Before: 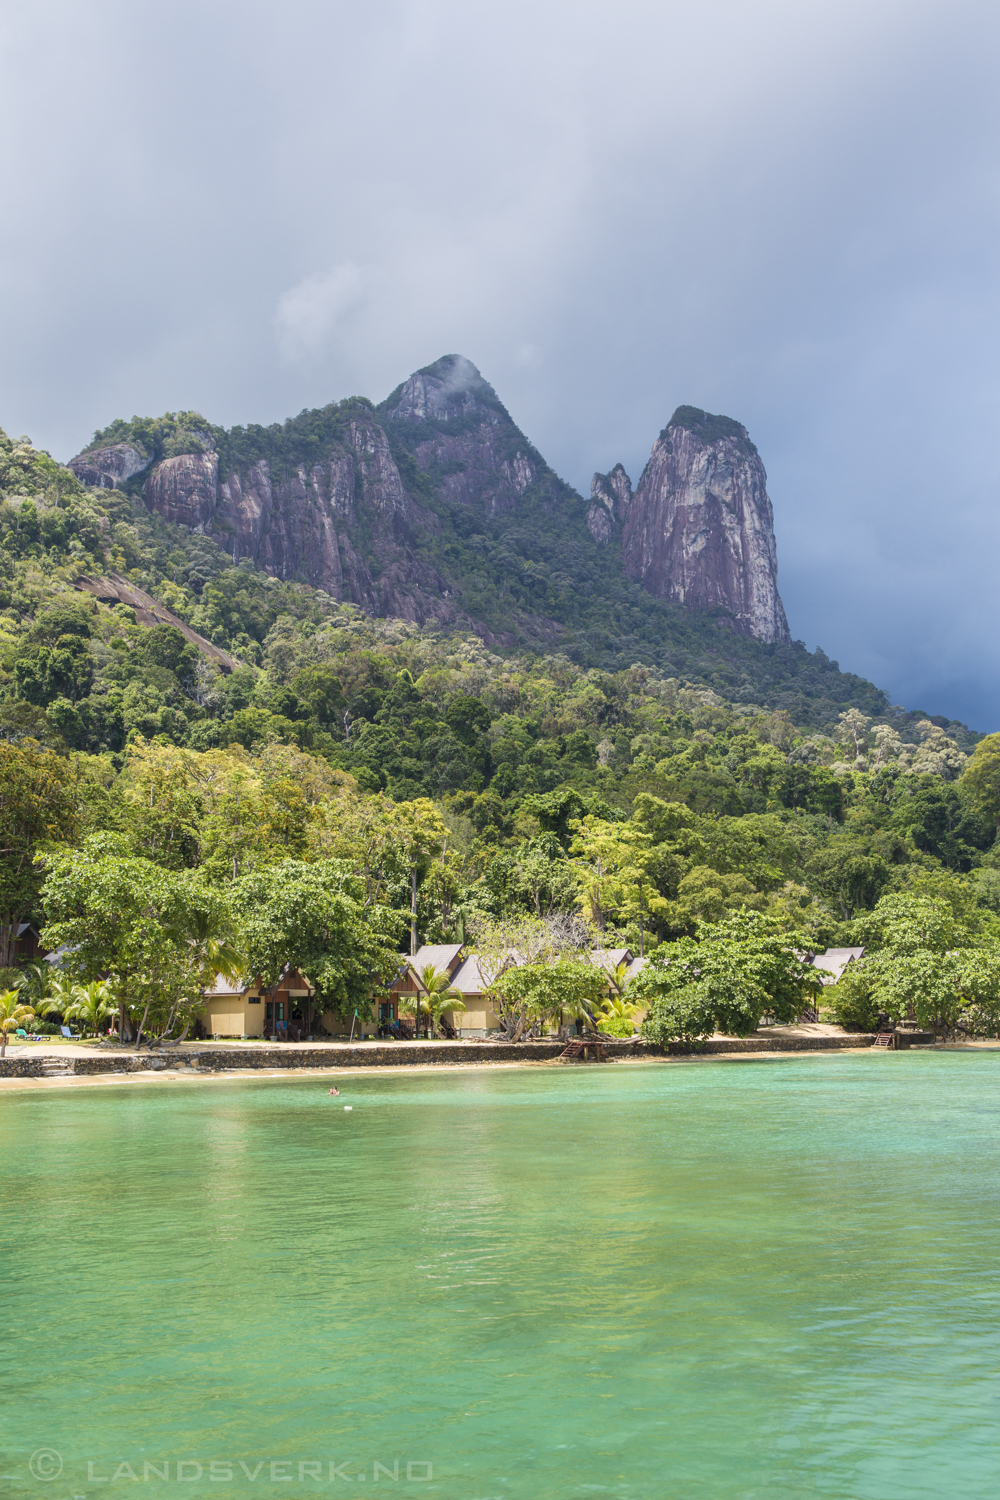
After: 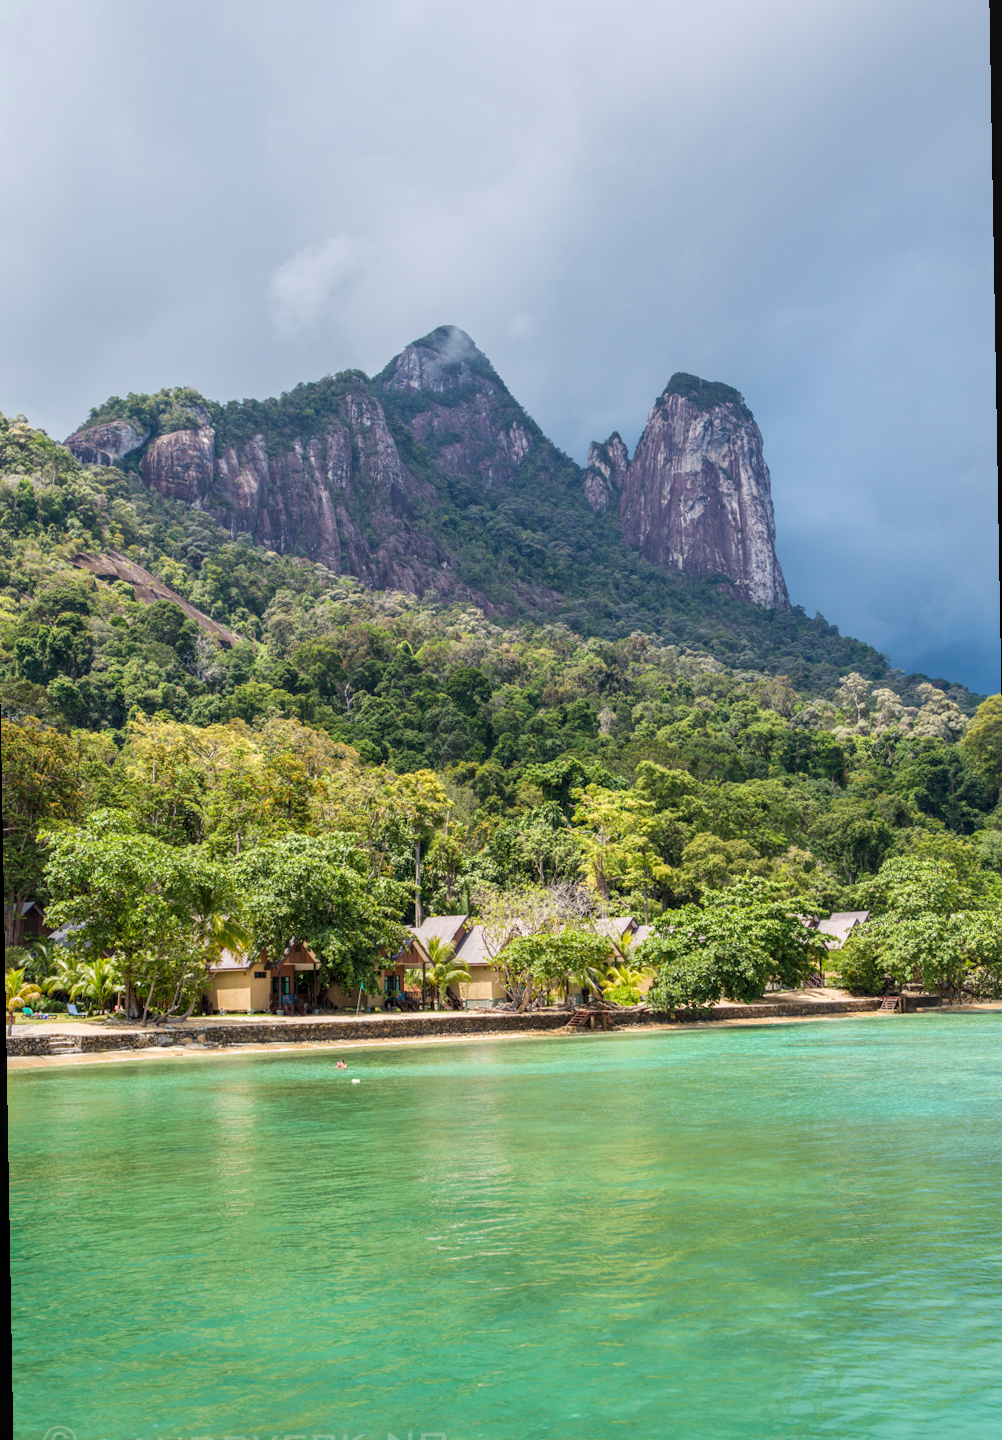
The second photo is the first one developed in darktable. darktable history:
local contrast: on, module defaults
rotate and perspective: rotation -1°, crop left 0.011, crop right 0.989, crop top 0.025, crop bottom 0.975
